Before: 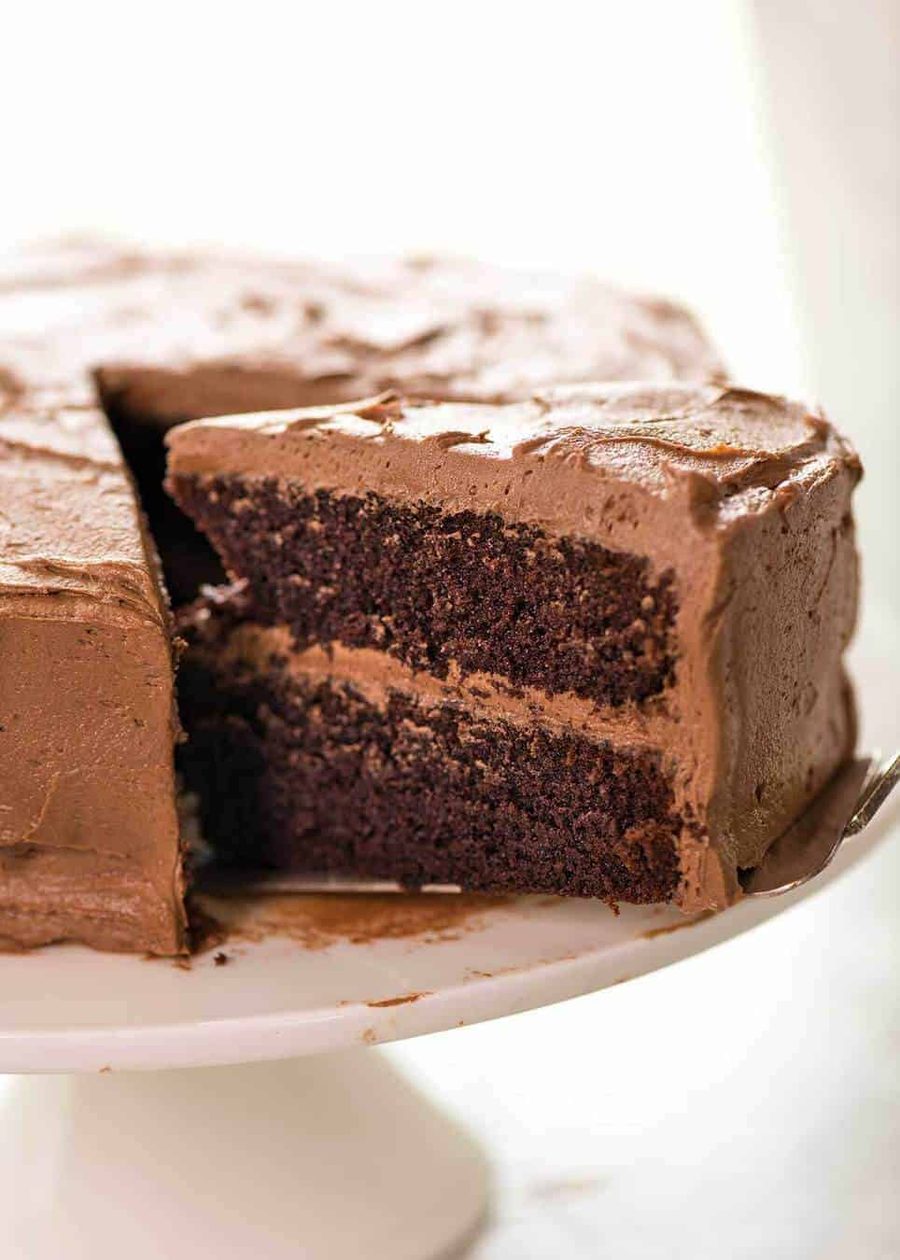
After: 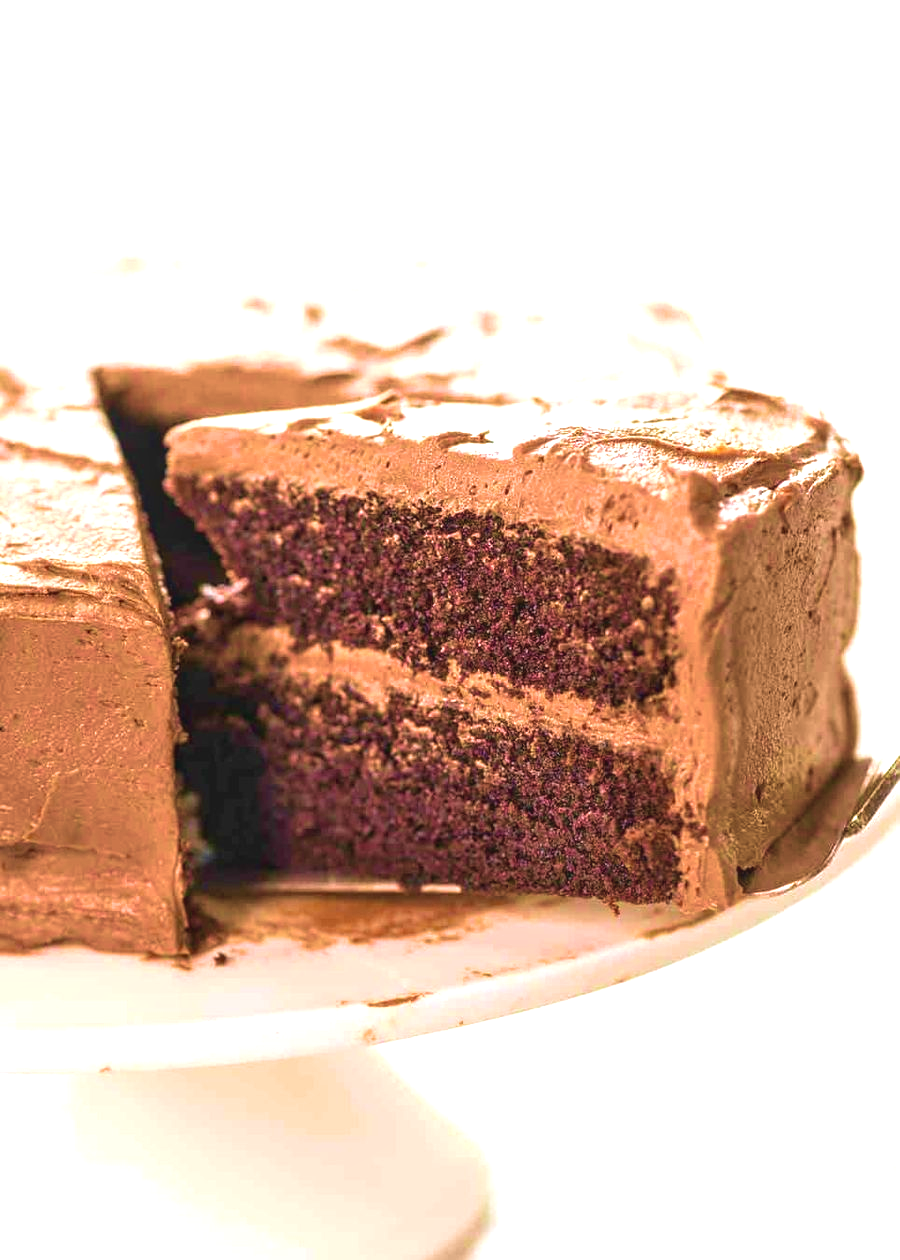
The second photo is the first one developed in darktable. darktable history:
velvia: strength 75%
local contrast: detail 110%
exposure: black level correction 0, exposure 0.906 EV, compensate highlight preservation false
